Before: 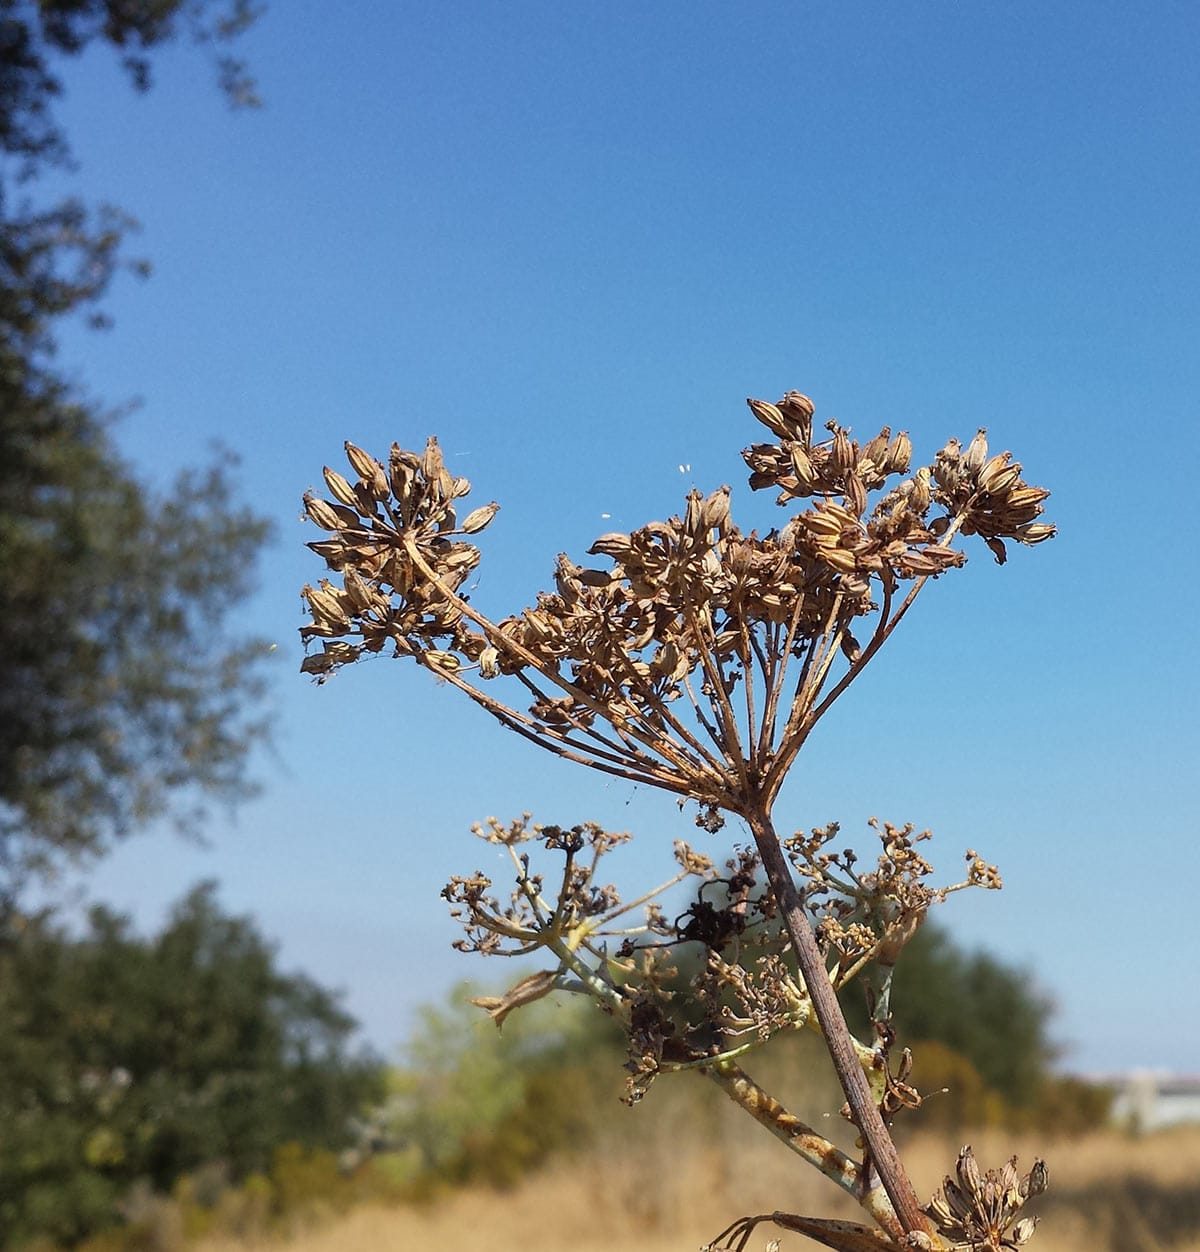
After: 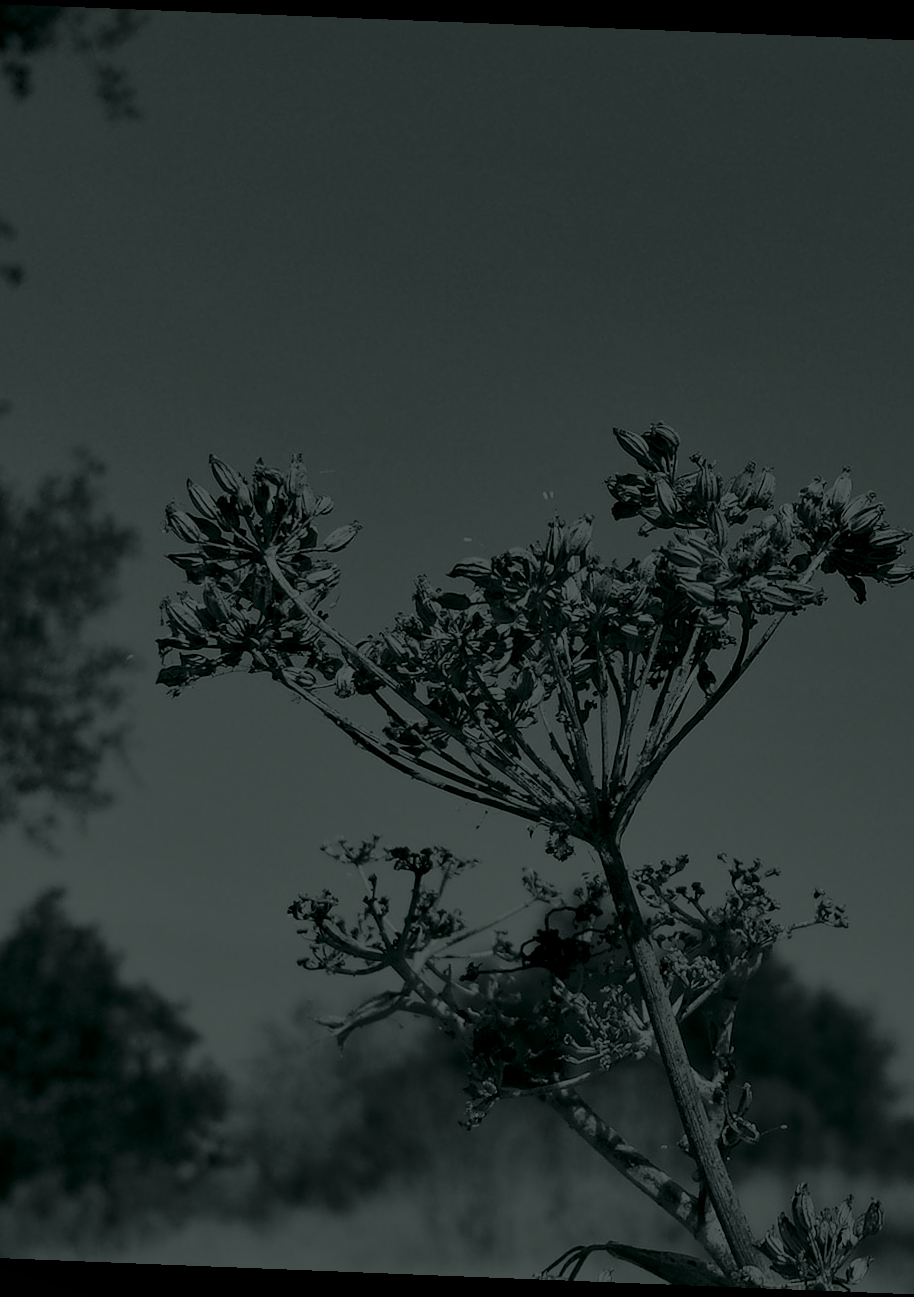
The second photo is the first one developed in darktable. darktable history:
crop: left 13.443%, right 13.31%
rotate and perspective: rotation 2.27°, automatic cropping off
colorize: hue 90°, saturation 19%, lightness 1.59%, version 1
exposure: black level correction -0.041, exposure 0.064 EV, compensate highlight preservation false
tone curve: curves: ch0 [(0, 0) (0.003, 0.008) (0.011, 0.008) (0.025, 0.011) (0.044, 0.017) (0.069, 0.029) (0.1, 0.045) (0.136, 0.067) (0.177, 0.103) (0.224, 0.151) (0.277, 0.21) (0.335, 0.285) (0.399, 0.37) (0.468, 0.462) (0.543, 0.568) (0.623, 0.679) (0.709, 0.79) (0.801, 0.876) (0.898, 0.936) (1, 1)], preserve colors none
shadows and highlights: low approximation 0.01, soften with gaussian
